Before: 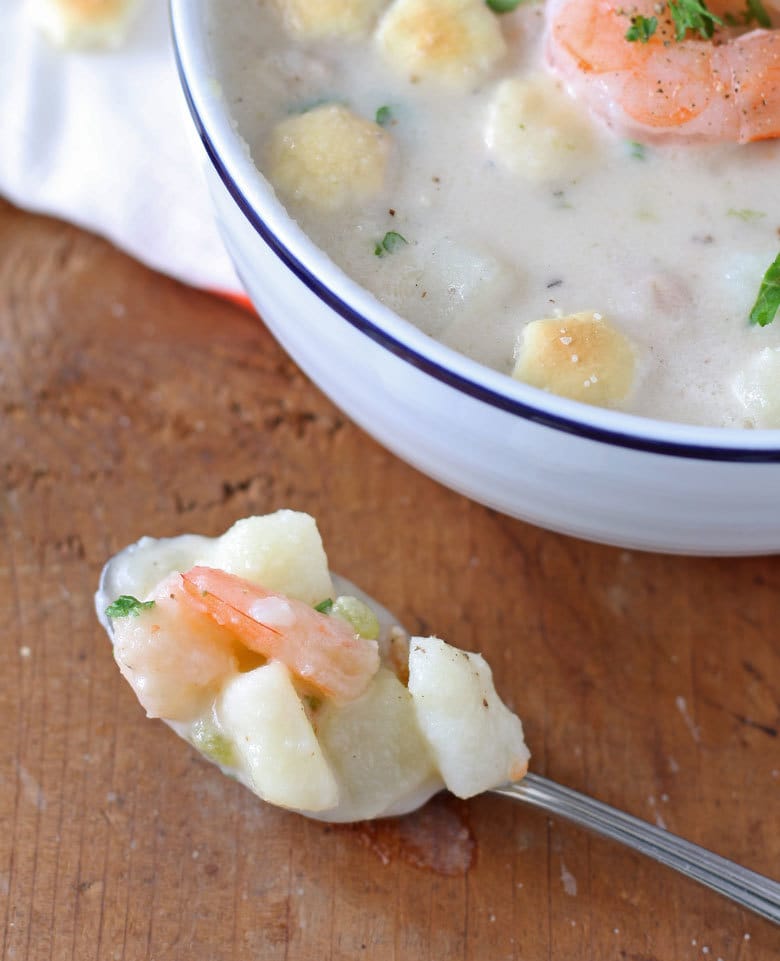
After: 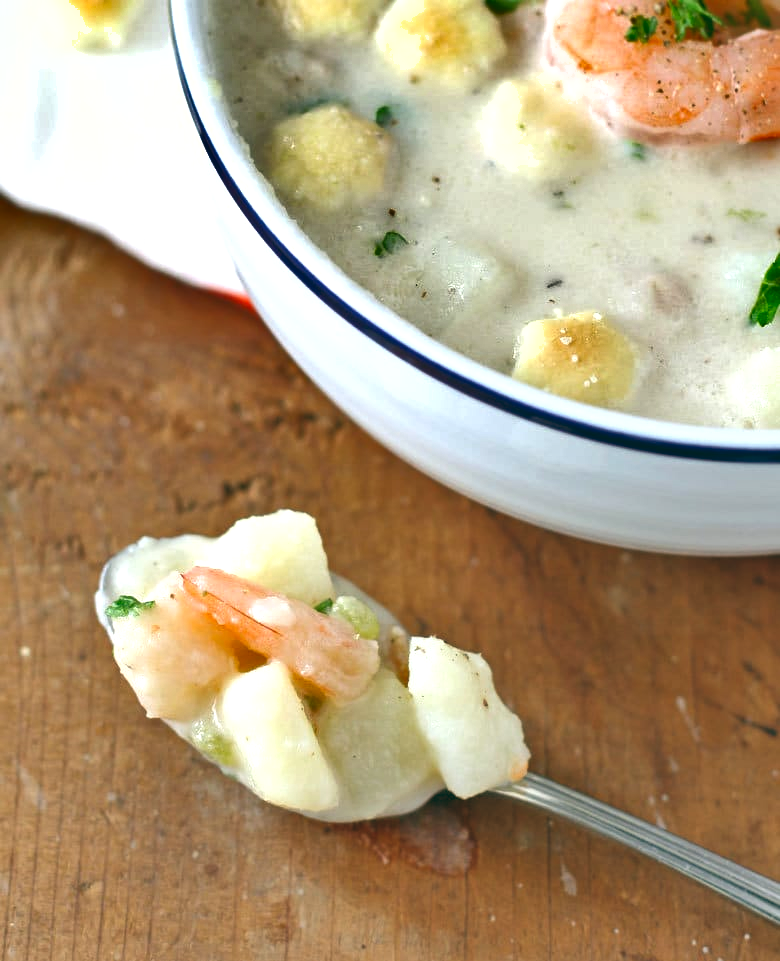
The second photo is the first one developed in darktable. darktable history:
exposure: black level correction 0, exposure 0.7 EV, compensate exposure bias true, compensate highlight preservation false
shadows and highlights: shadows 75, highlights -60.85, soften with gaussian
color balance: lift [1.005, 0.99, 1.007, 1.01], gamma [1, 1.034, 1.032, 0.966], gain [0.873, 1.055, 1.067, 0.933]
